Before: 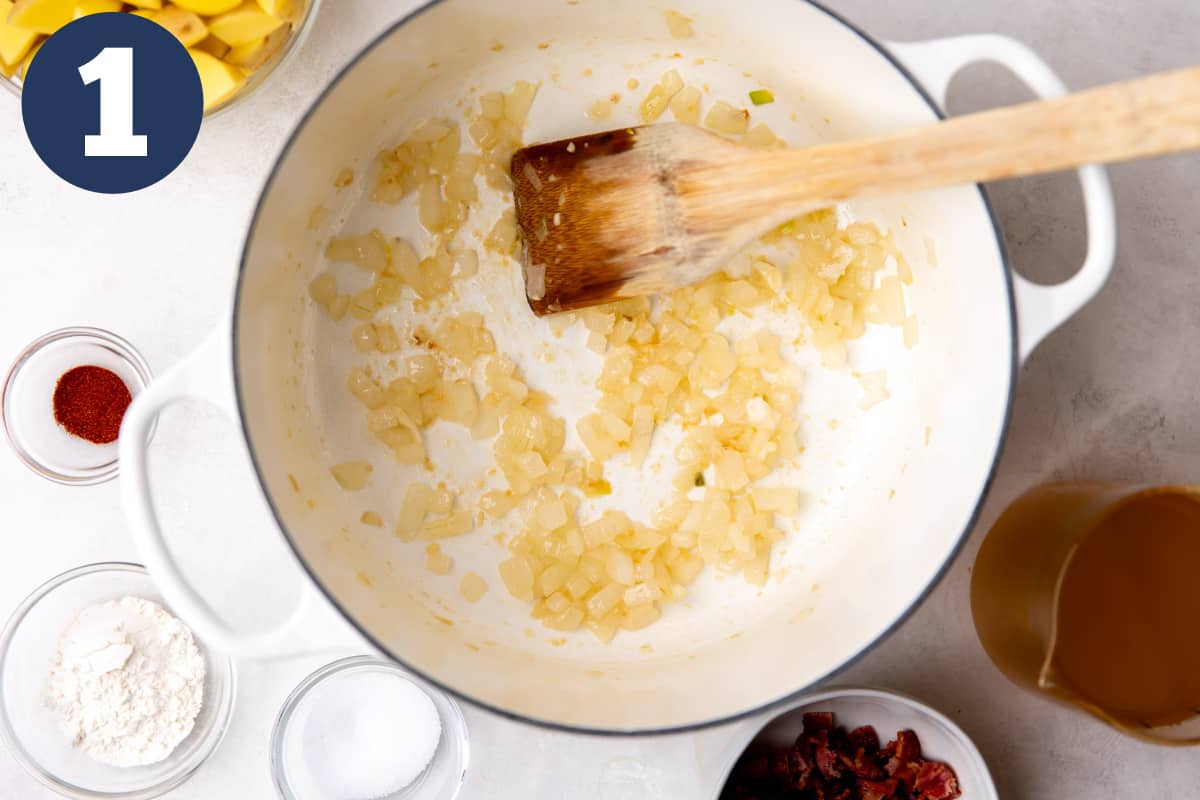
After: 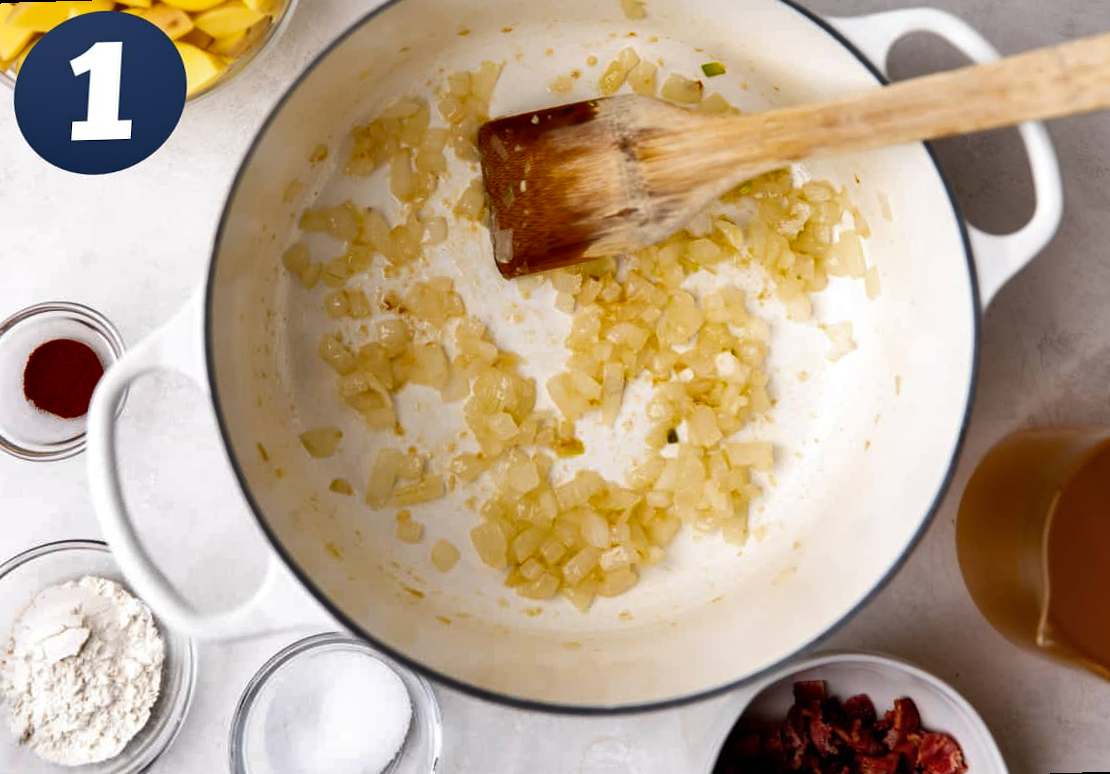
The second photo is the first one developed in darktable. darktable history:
rotate and perspective: rotation -1.68°, lens shift (vertical) -0.146, crop left 0.049, crop right 0.912, crop top 0.032, crop bottom 0.96
shadows and highlights: radius 118.69, shadows 42.21, highlights -61.56, soften with gaussian
